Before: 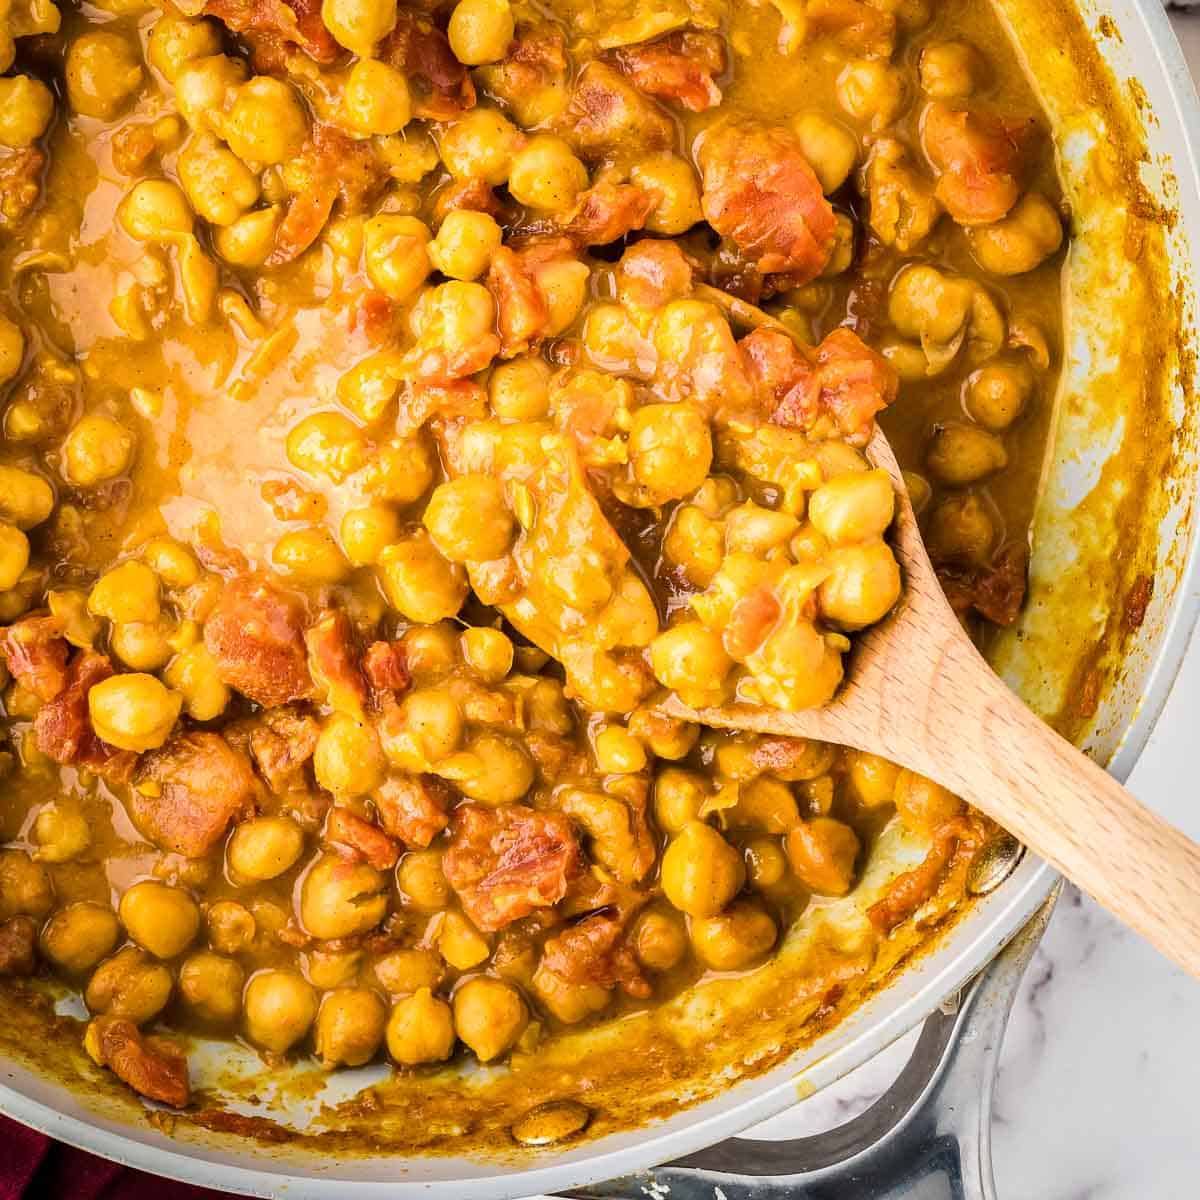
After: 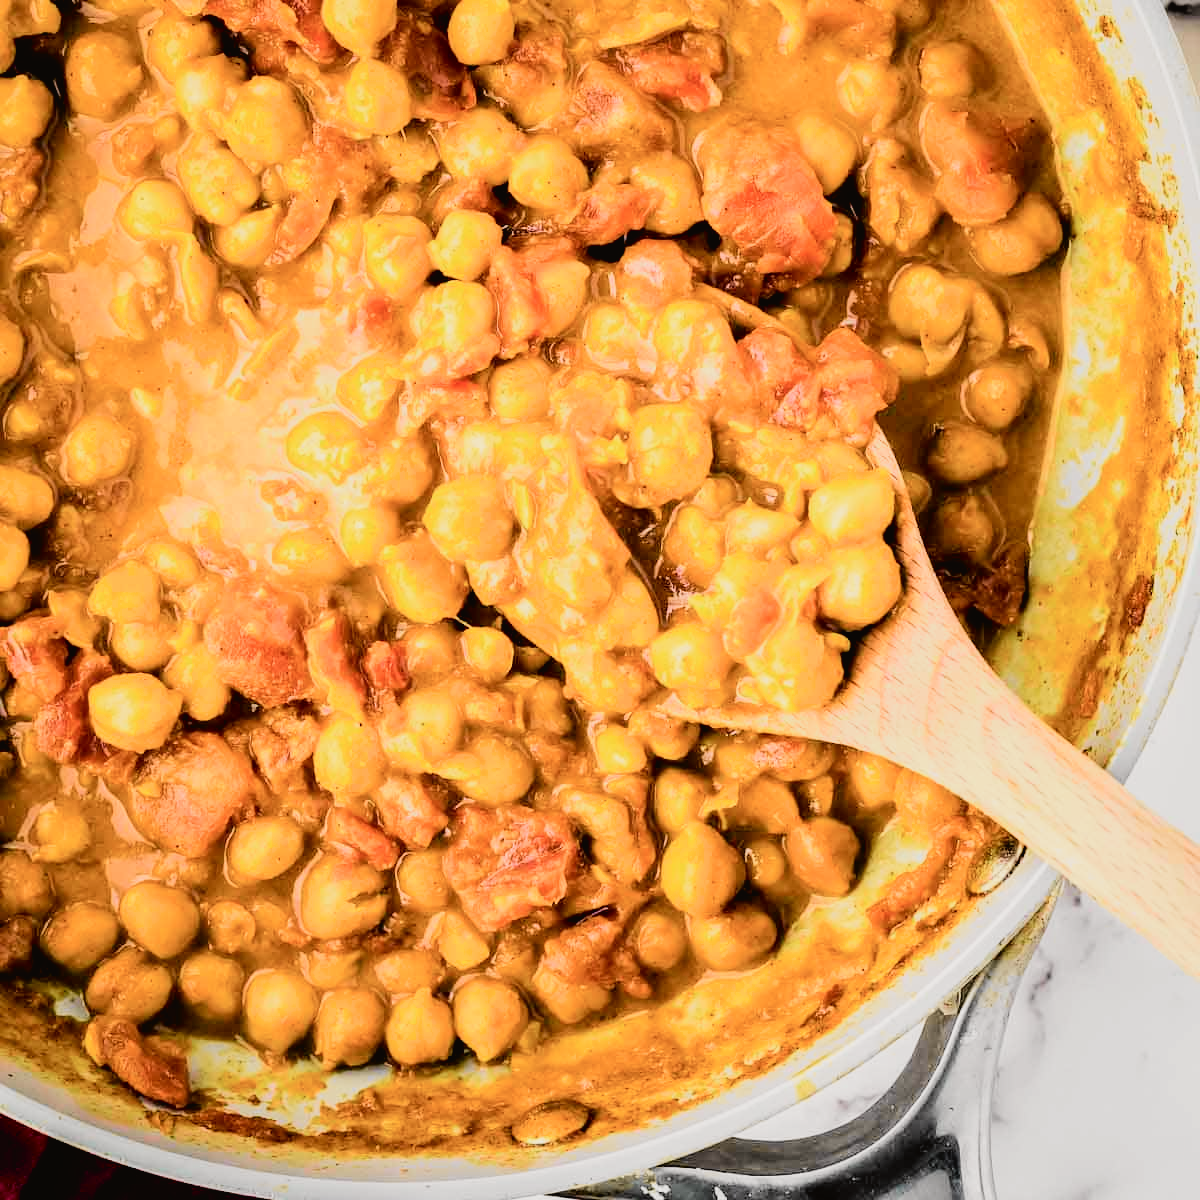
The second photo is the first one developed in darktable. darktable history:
tone curve: curves: ch0 [(0, 0.019) (0.066, 0.043) (0.189, 0.182) (0.368, 0.407) (0.501, 0.564) (0.677, 0.729) (0.851, 0.861) (0.997, 0.959)]; ch1 [(0, 0) (0.187, 0.121) (0.388, 0.346) (0.437, 0.409) (0.474, 0.472) (0.499, 0.501) (0.514, 0.507) (0.548, 0.557) (0.653, 0.663) (0.812, 0.856) (1, 1)]; ch2 [(0, 0) (0.246, 0.214) (0.421, 0.427) (0.459, 0.484) (0.5, 0.504) (0.518, 0.516) (0.529, 0.548) (0.56, 0.576) (0.607, 0.63) (0.744, 0.734) (0.867, 0.821) (0.993, 0.889)], color space Lab, independent channels, preserve colors none
filmic rgb: black relative exposure -5 EV, white relative exposure 3.5 EV, hardness 3.19, contrast 1.2, highlights saturation mix -30%
exposure: exposure 0.2 EV, compensate highlight preservation false
